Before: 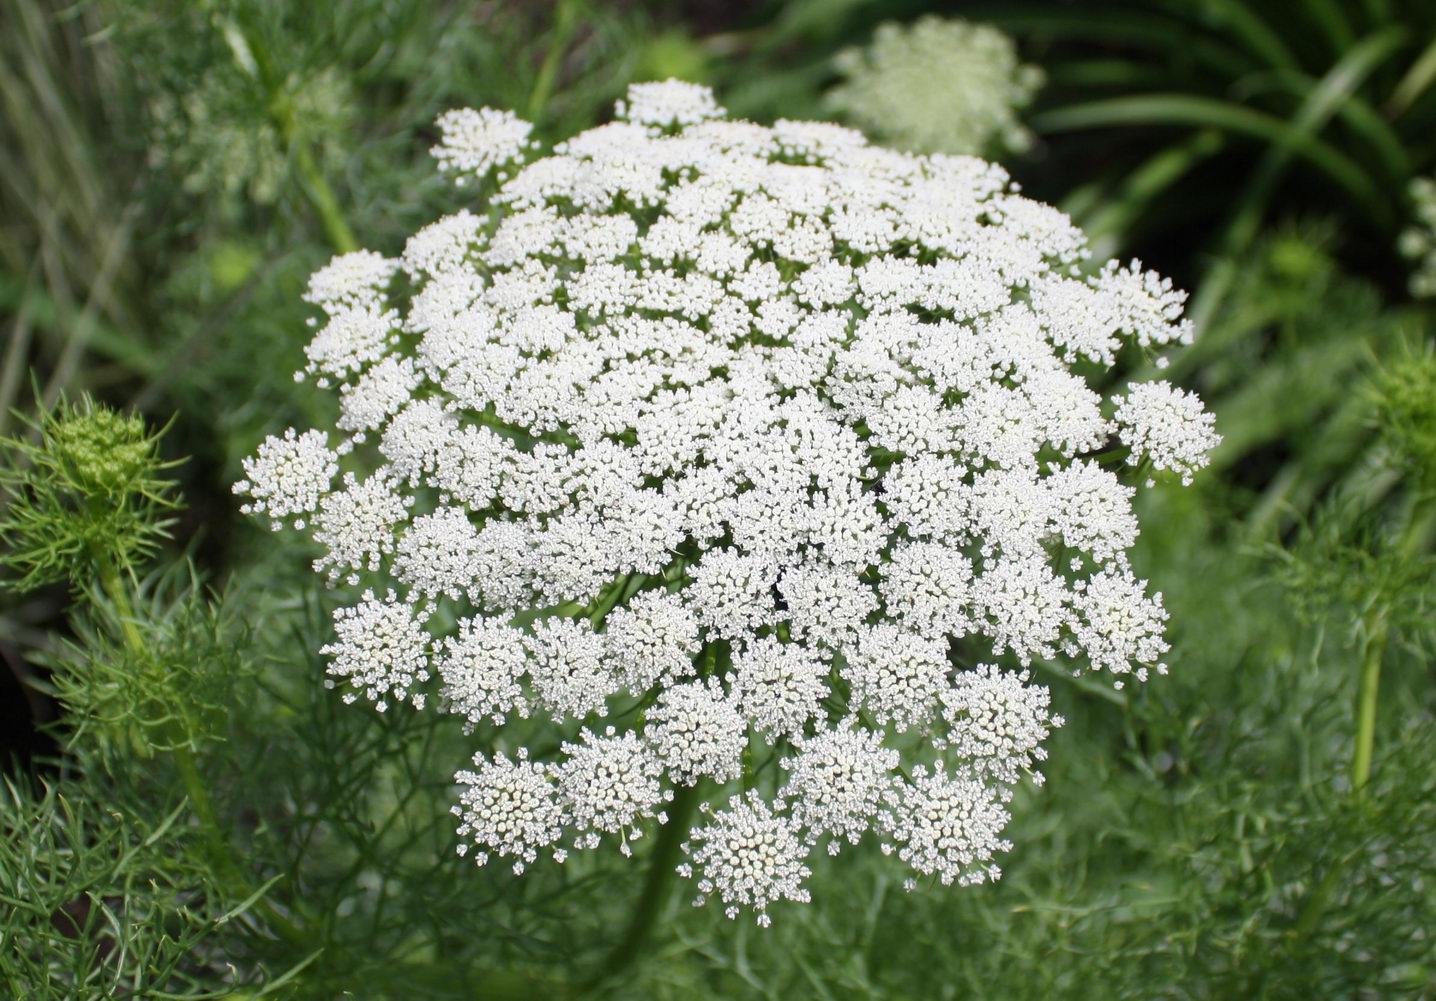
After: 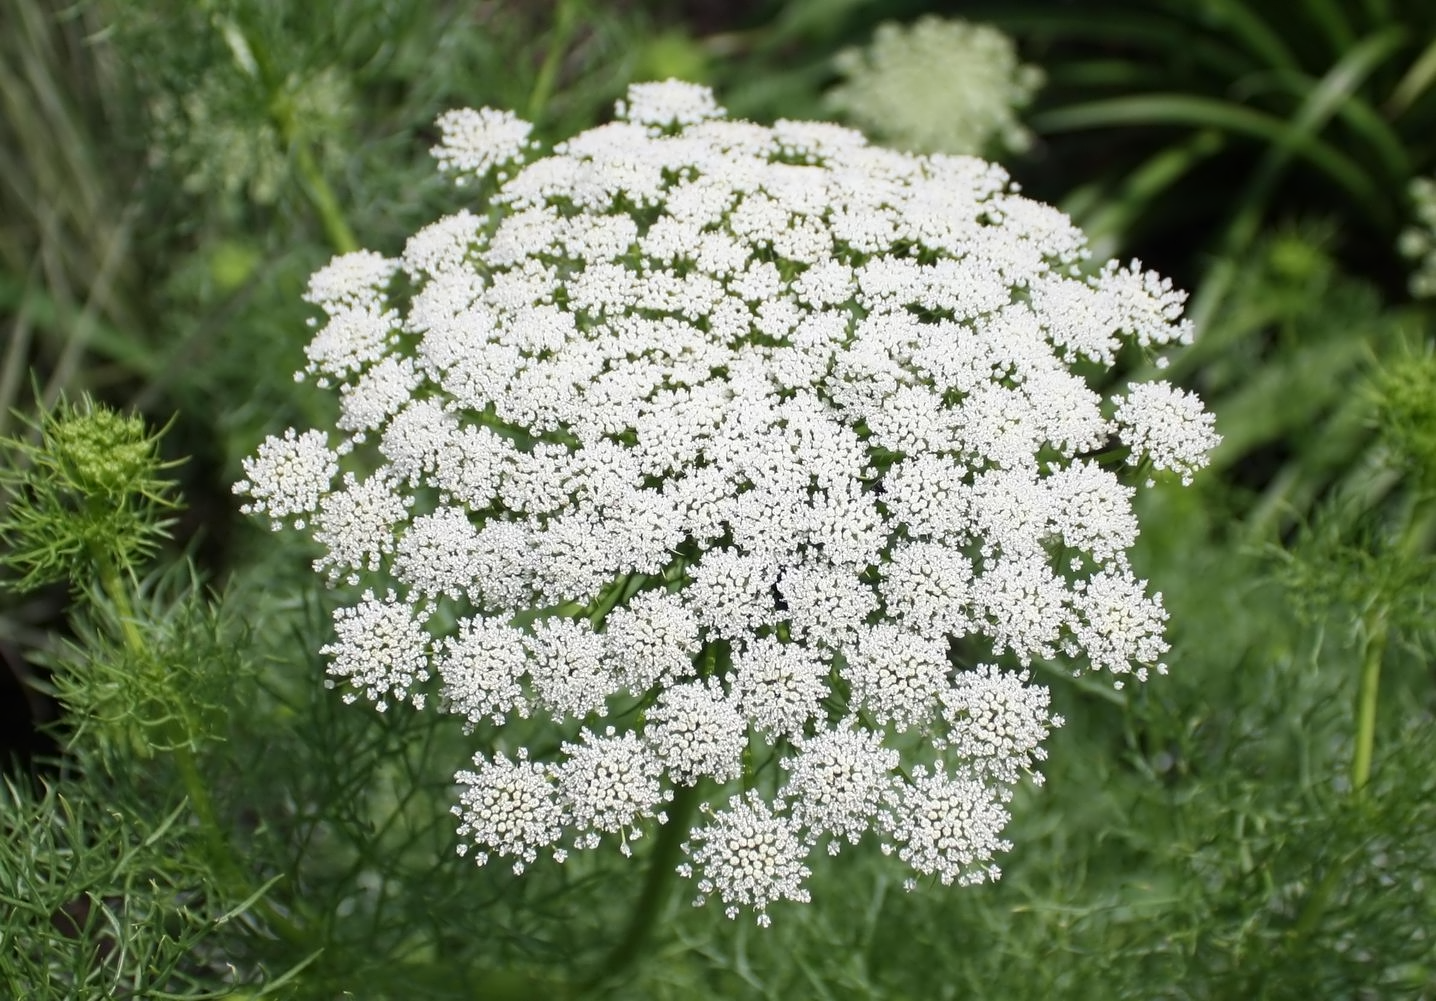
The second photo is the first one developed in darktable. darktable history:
contrast equalizer: y [[0.5 ×4, 0.524, 0.59], [0.5 ×6], [0.5 ×6], [0, 0, 0, 0.01, 0.045, 0.012], [0, 0, 0, 0.044, 0.195, 0.131]]
